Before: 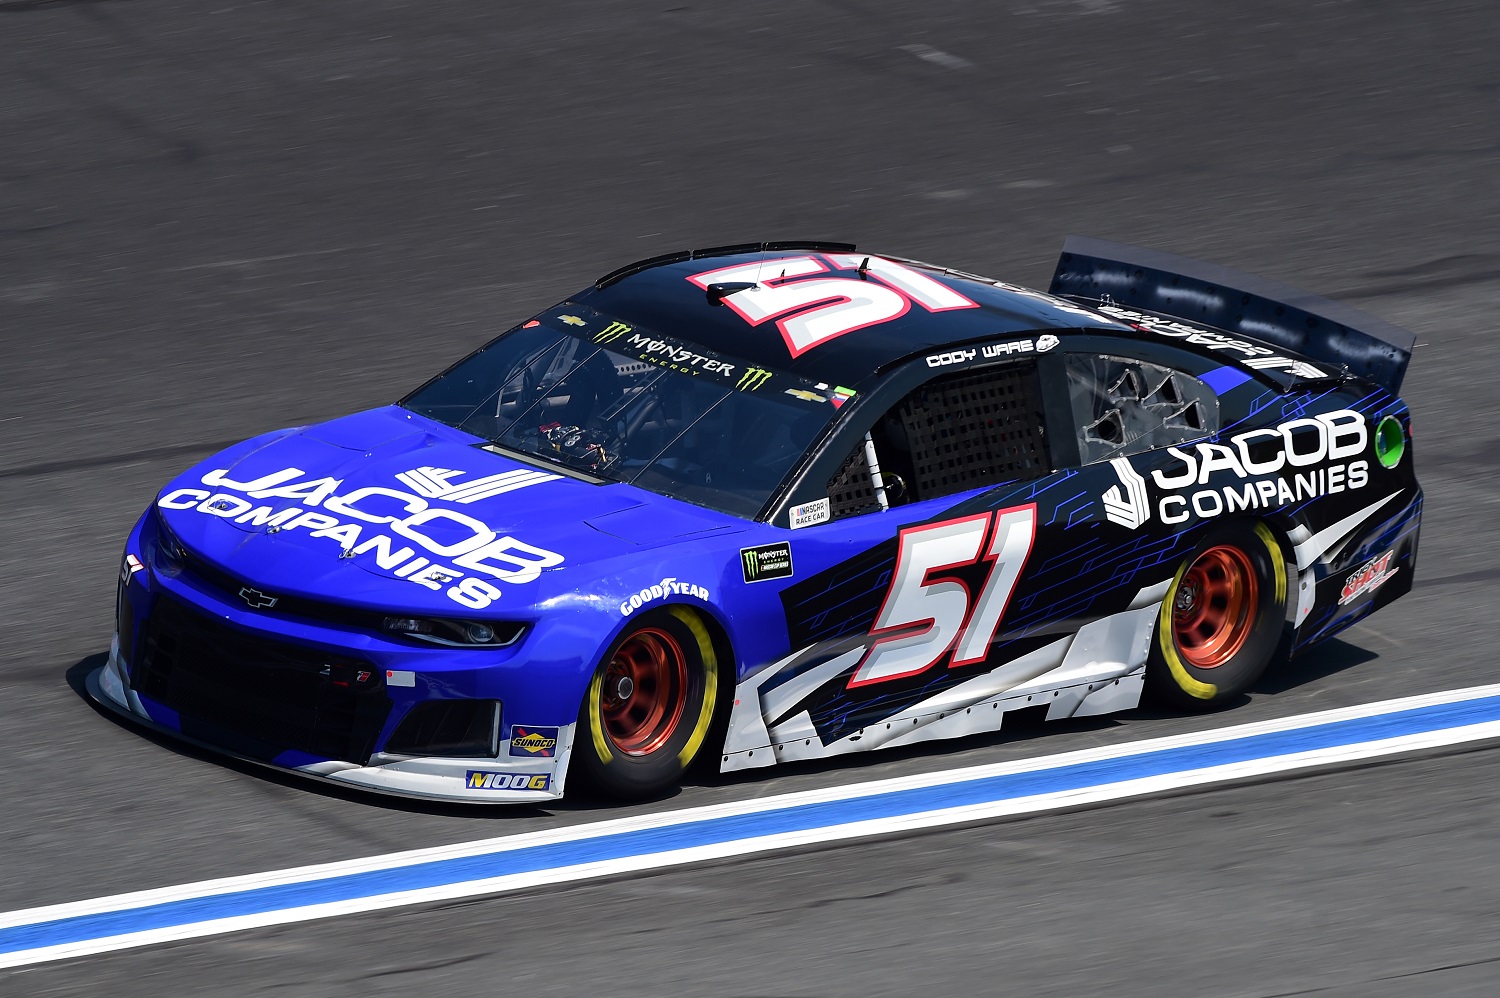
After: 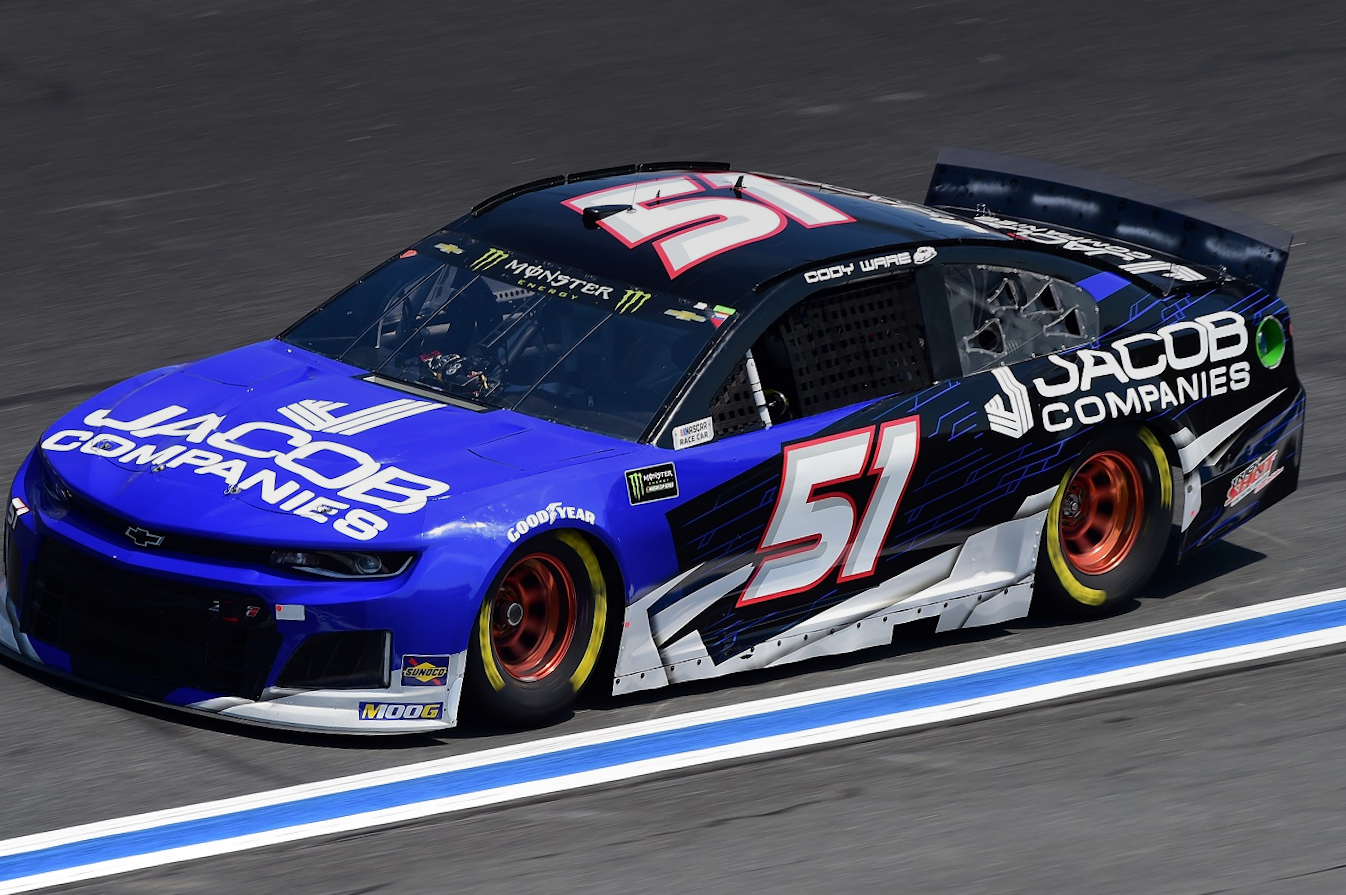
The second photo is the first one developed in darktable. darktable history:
graduated density: on, module defaults
crop and rotate: angle 1.96°, left 5.673%, top 5.673%
